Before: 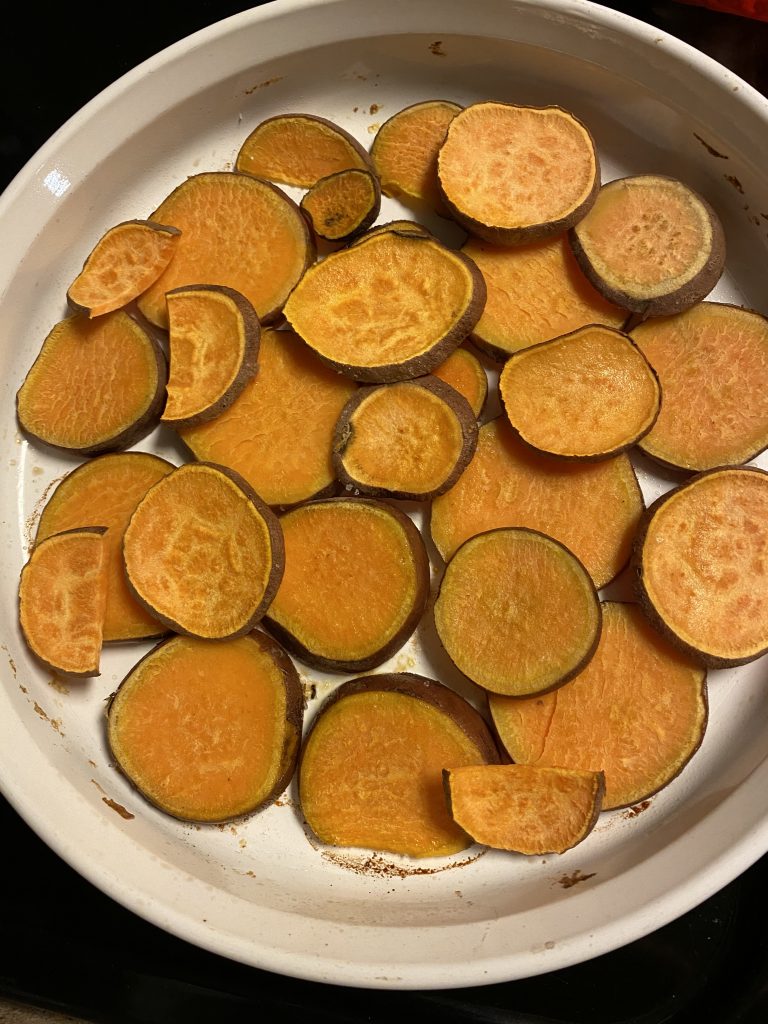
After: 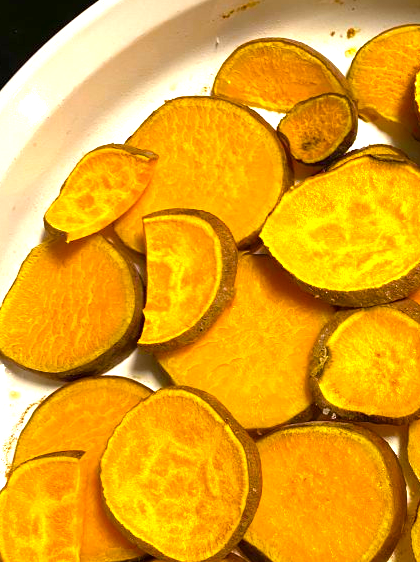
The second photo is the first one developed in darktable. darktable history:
exposure: black level correction 0, exposure 1.2 EV, compensate highlight preservation false
crop and rotate: left 3.047%, top 7.509%, right 42.236%, bottom 37.598%
color balance rgb: linear chroma grading › global chroma 15%, perceptual saturation grading › global saturation 30%
